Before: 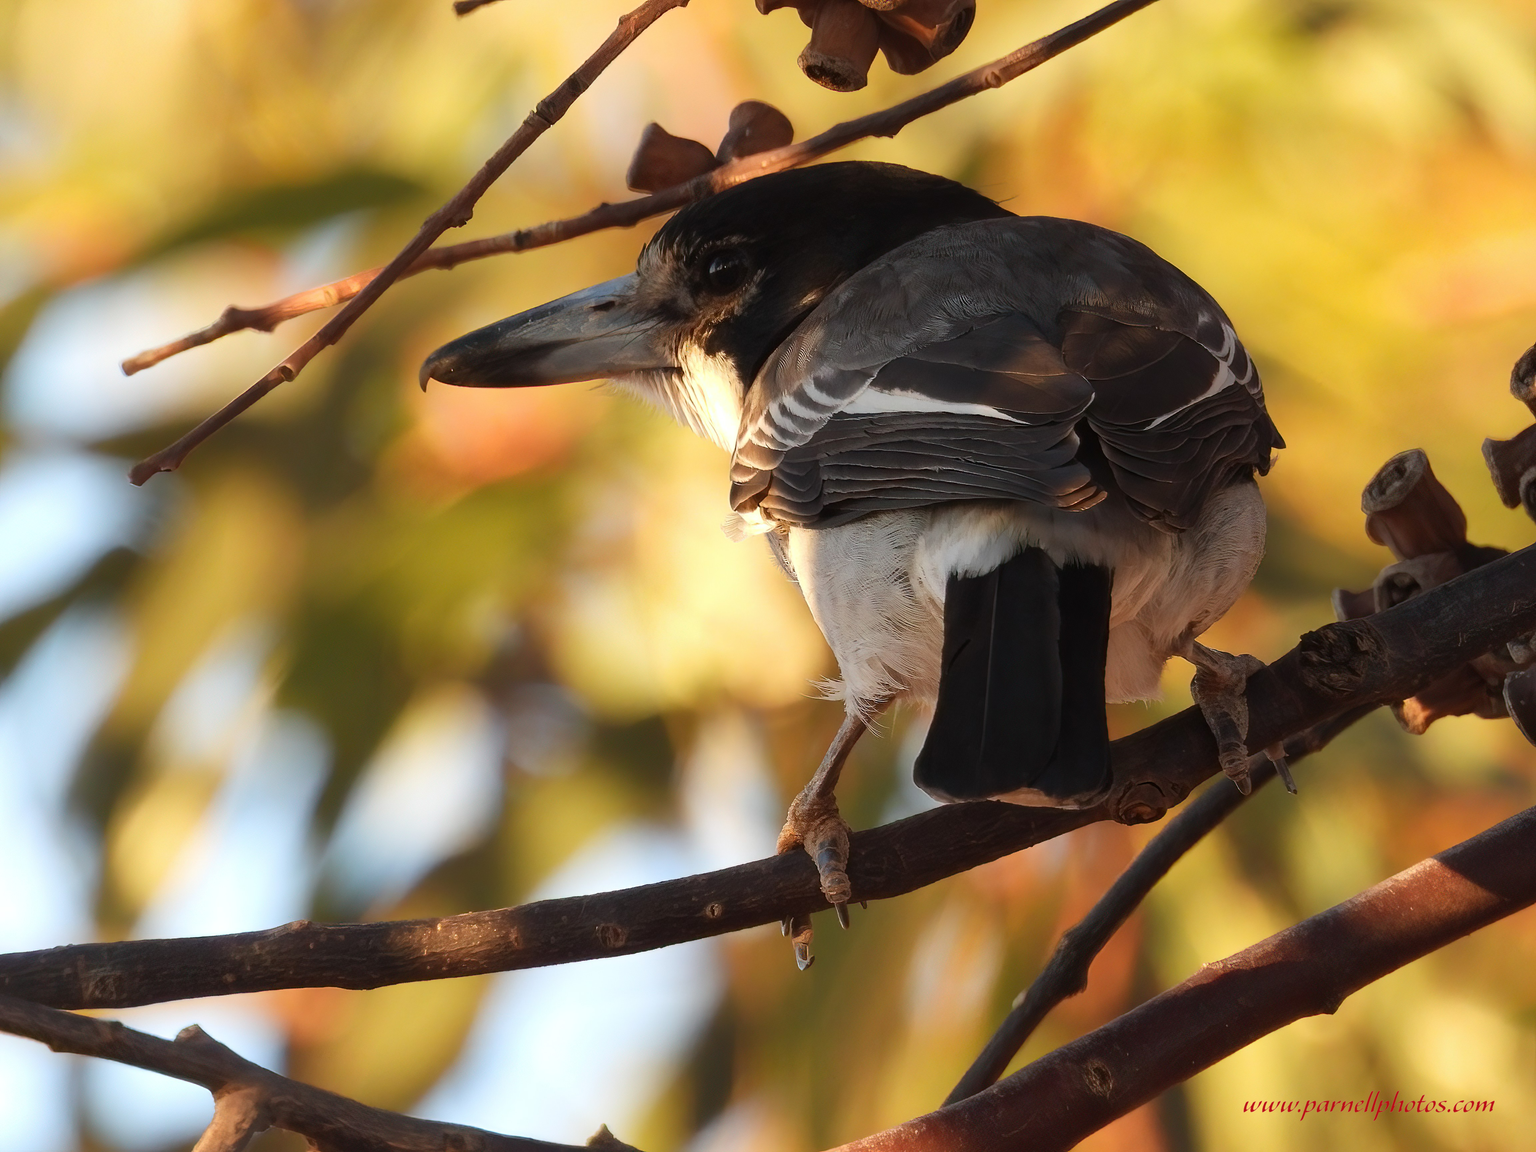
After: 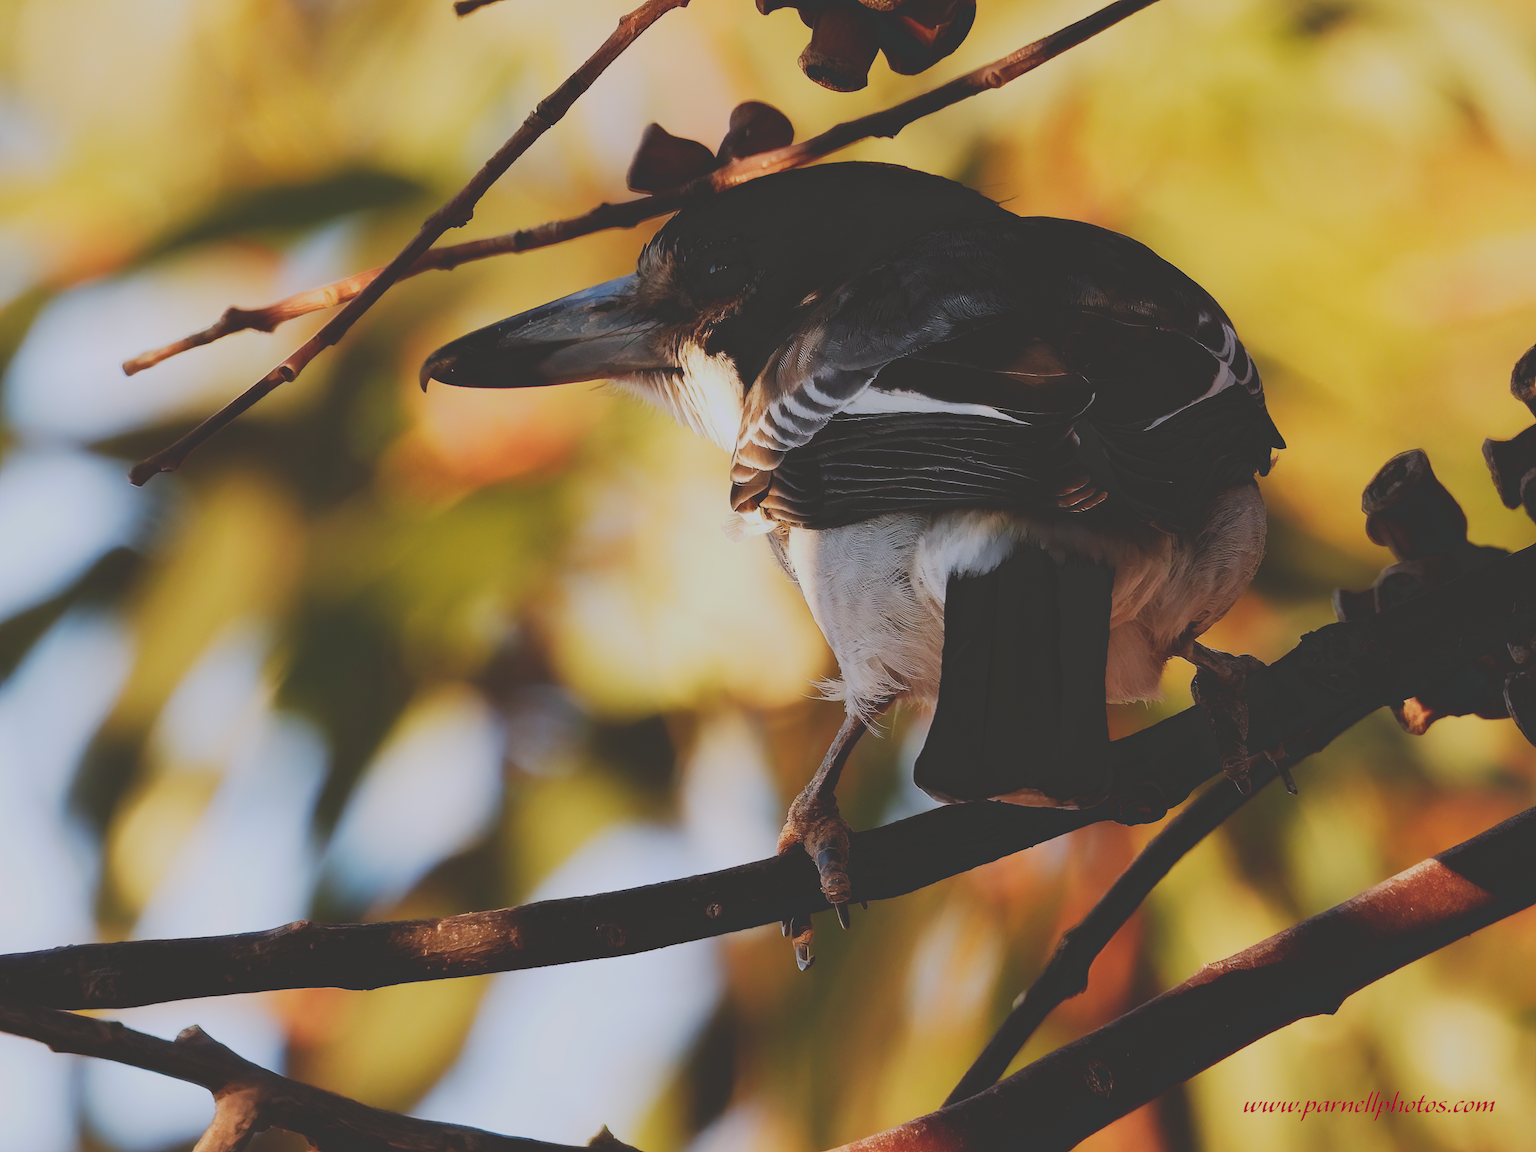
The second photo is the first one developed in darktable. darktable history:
color calibration: x 0.367, y 0.379, temperature 4406.36 K
color correction: highlights a* 3.02, highlights b* -1.43, shadows a* -0.113, shadows b* 2.03, saturation 0.98
tone curve: curves: ch0 [(0, 0.23) (0.125, 0.207) (0.245, 0.227) (0.736, 0.695) (1, 0.824)], preserve colors none
